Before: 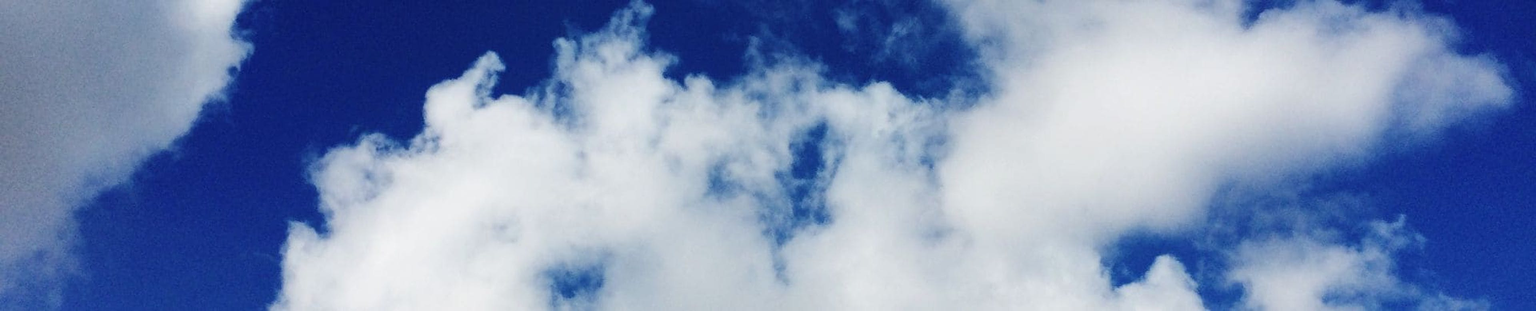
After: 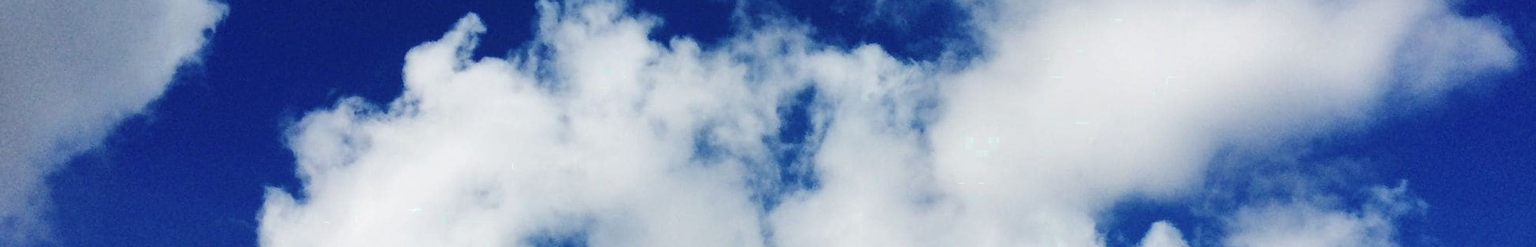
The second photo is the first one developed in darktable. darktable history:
color zones: curves: ch0 [(0.25, 0.5) (0.423, 0.5) (0.443, 0.5) (0.521, 0.756) (0.568, 0.5) (0.576, 0.5) (0.75, 0.5)]; ch1 [(0.25, 0.5) (0.423, 0.5) (0.443, 0.5) (0.539, 0.873) (0.624, 0.565) (0.631, 0.5) (0.75, 0.5)], mix 101.35%
crop and rotate: left 1.961%, top 12.718%, right 0.253%, bottom 9.503%
